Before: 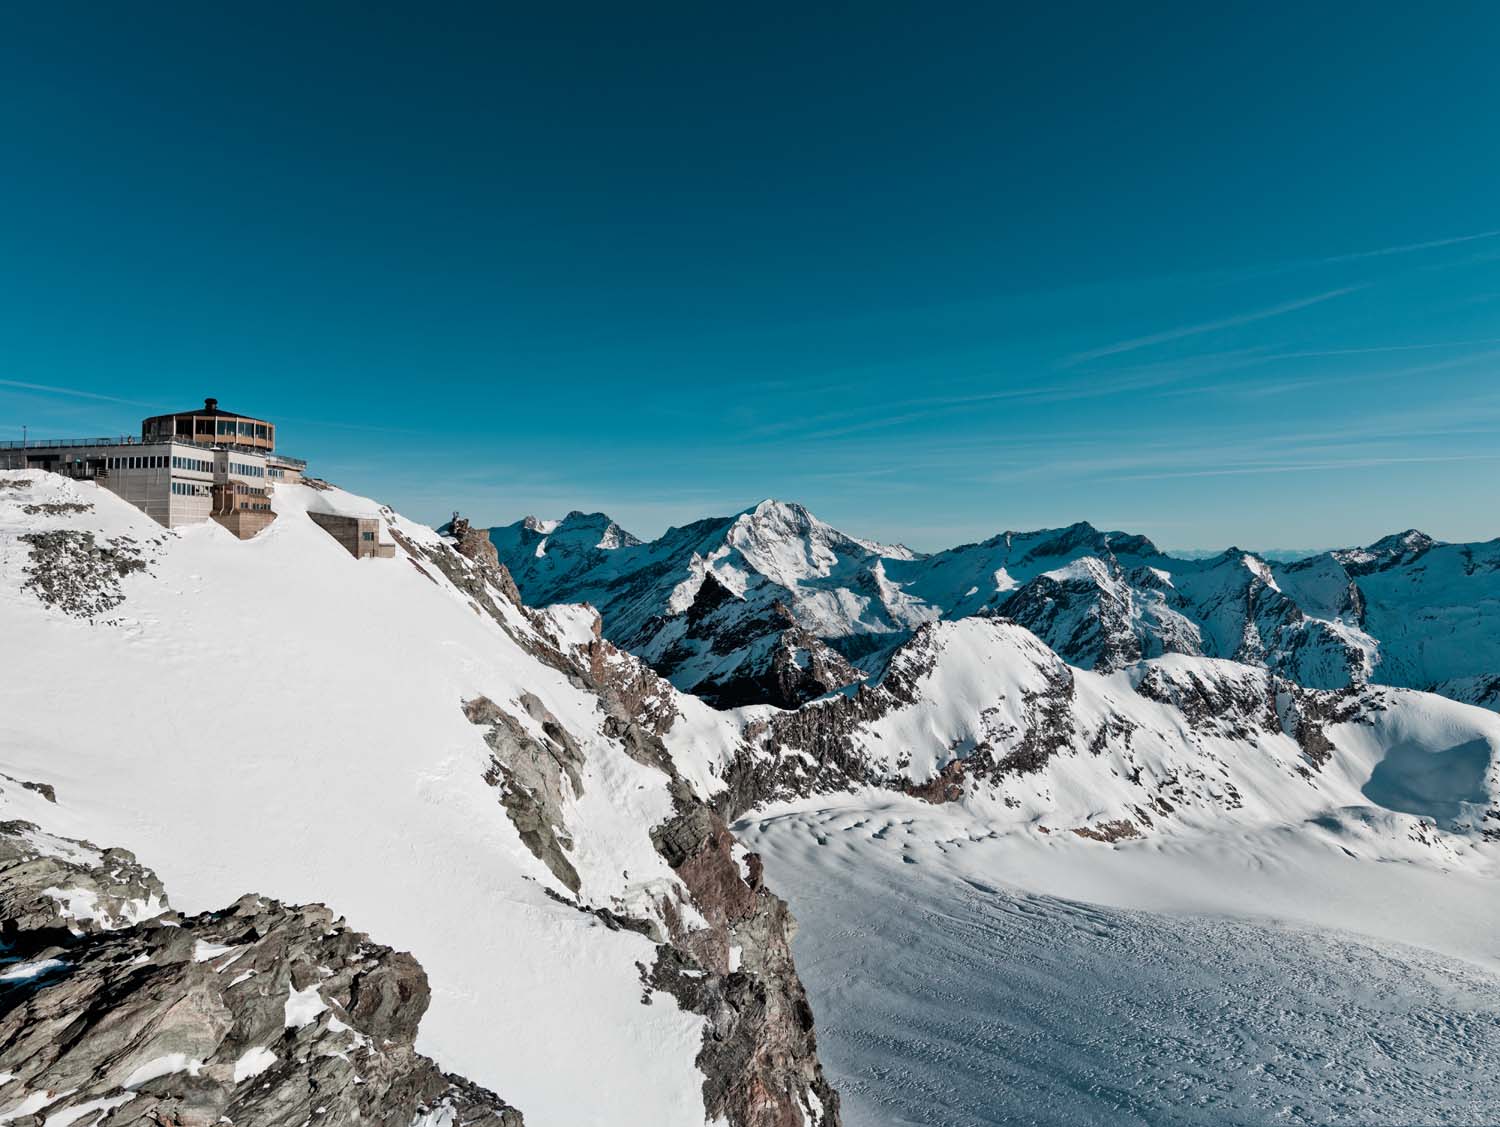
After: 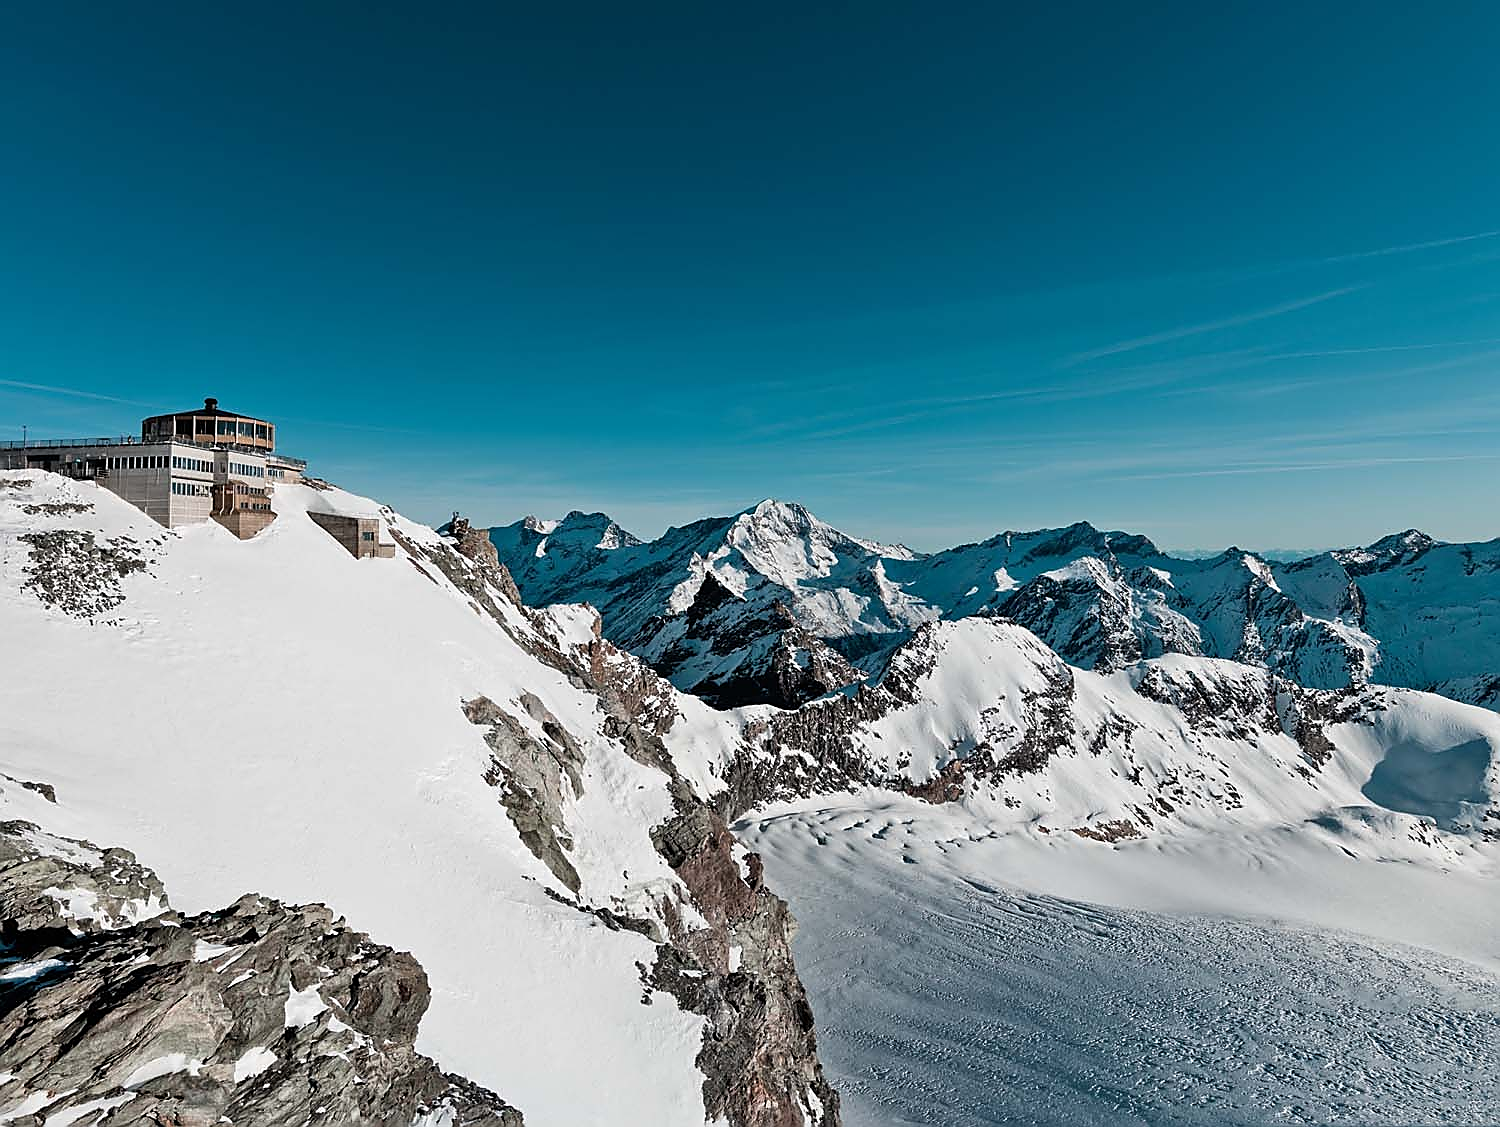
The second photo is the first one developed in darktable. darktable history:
sharpen: radius 1.352, amount 1.247, threshold 0.708
